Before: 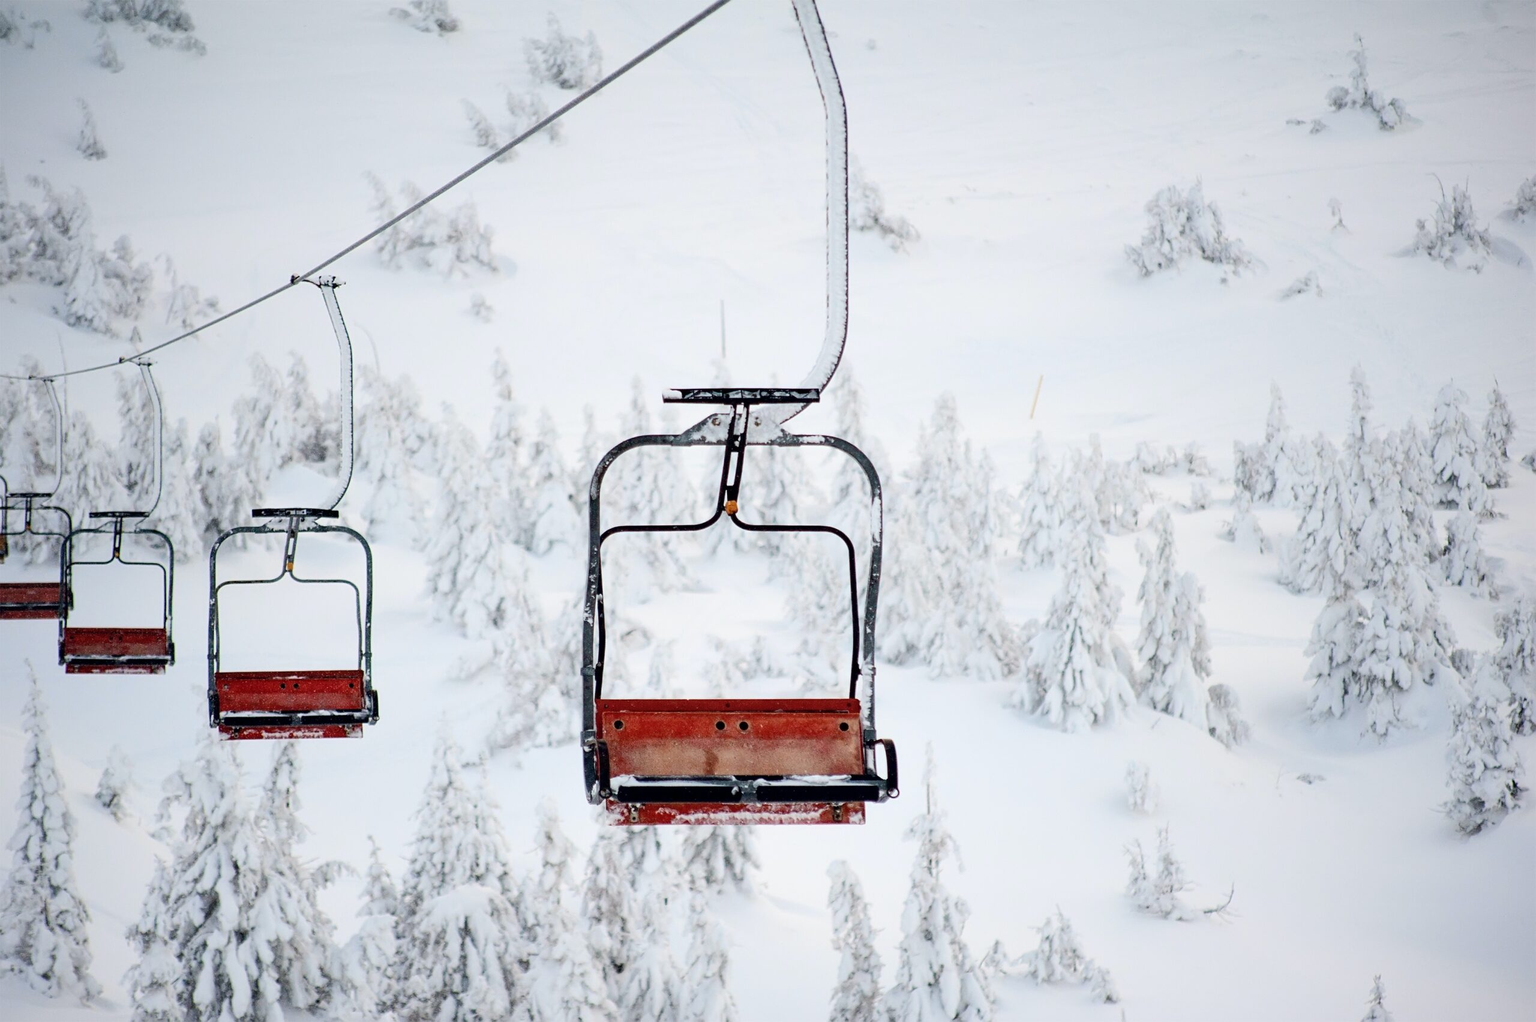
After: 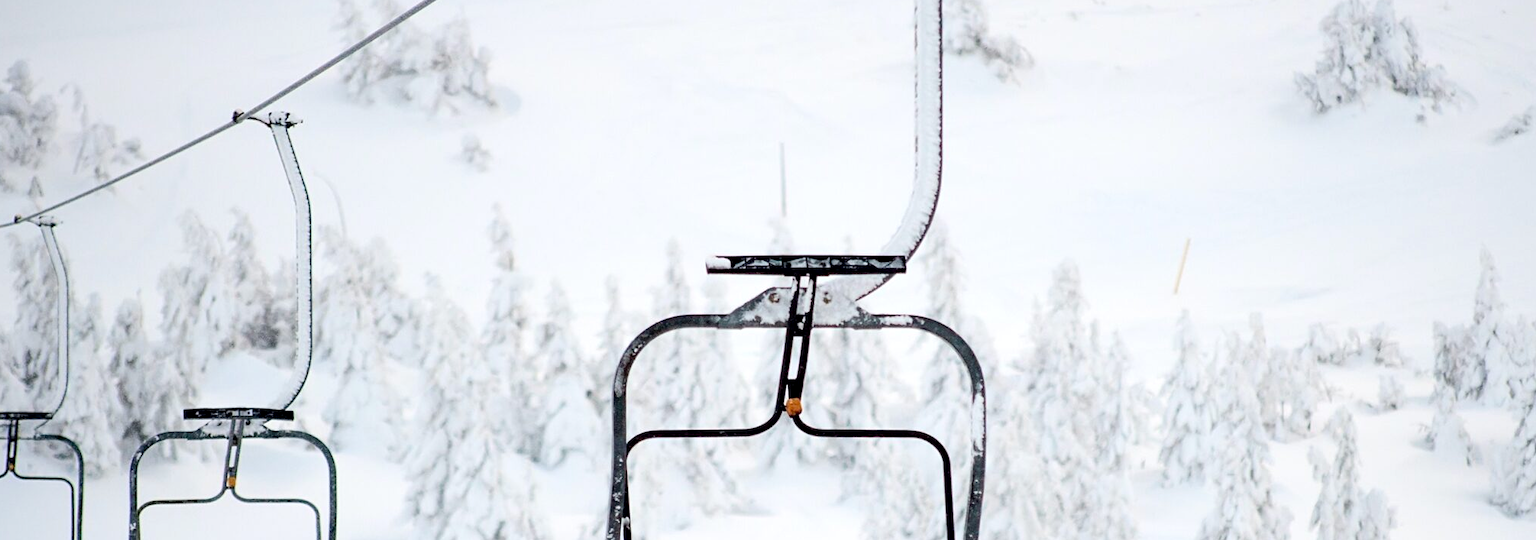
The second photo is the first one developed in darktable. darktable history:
crop: left 7.036%, top 18.398%, right 14.379%, bottom 40.043%
exposure: black level correction 0.002, exposure 0.15 EV, compensate highlight preservation false
